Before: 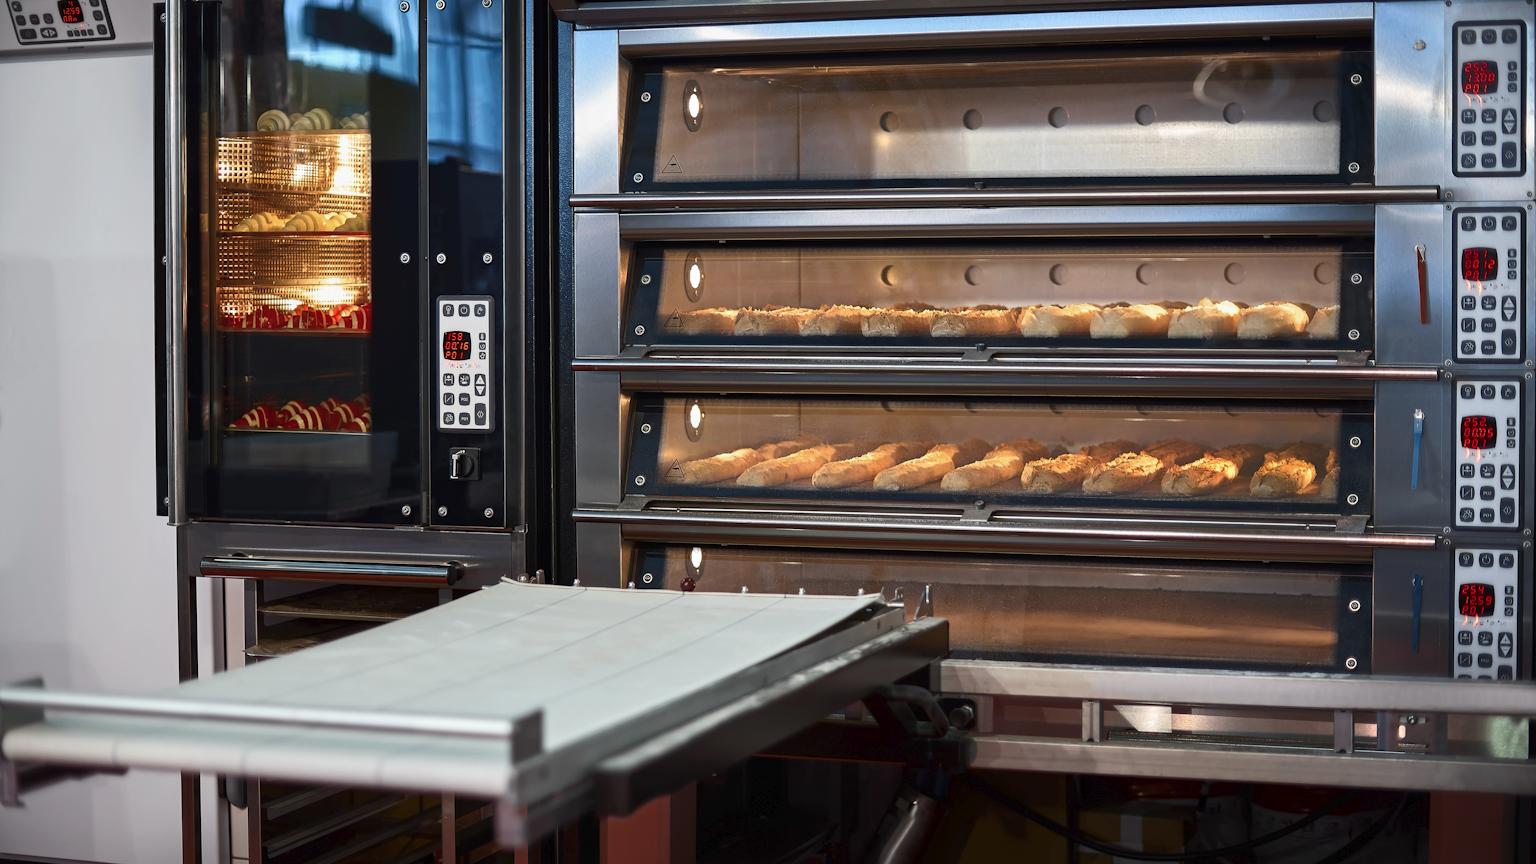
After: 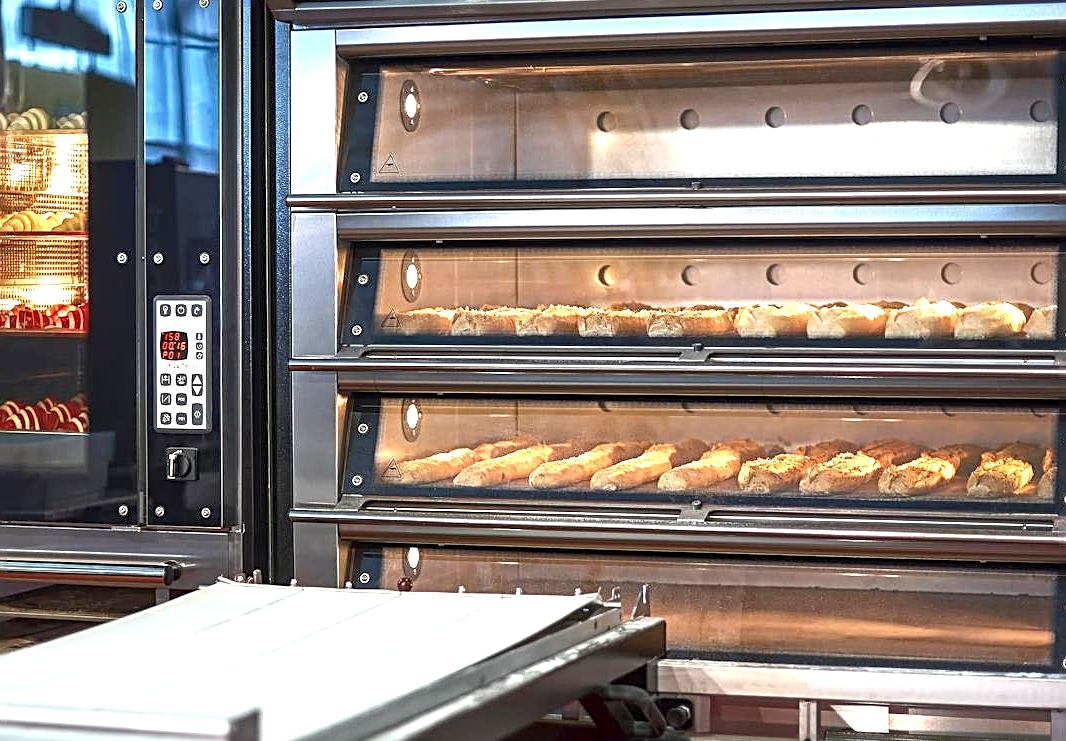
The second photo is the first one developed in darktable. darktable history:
crop: left 18.486%, right 12.08%, bottom 14.182%
local contrast: on, module defaults
sharpen: radius 2.534, amount 0.617
exposure: black level correction 0.001, exposure 1.131 EV, compensate exposure bias true, compensate highlight preservation false
